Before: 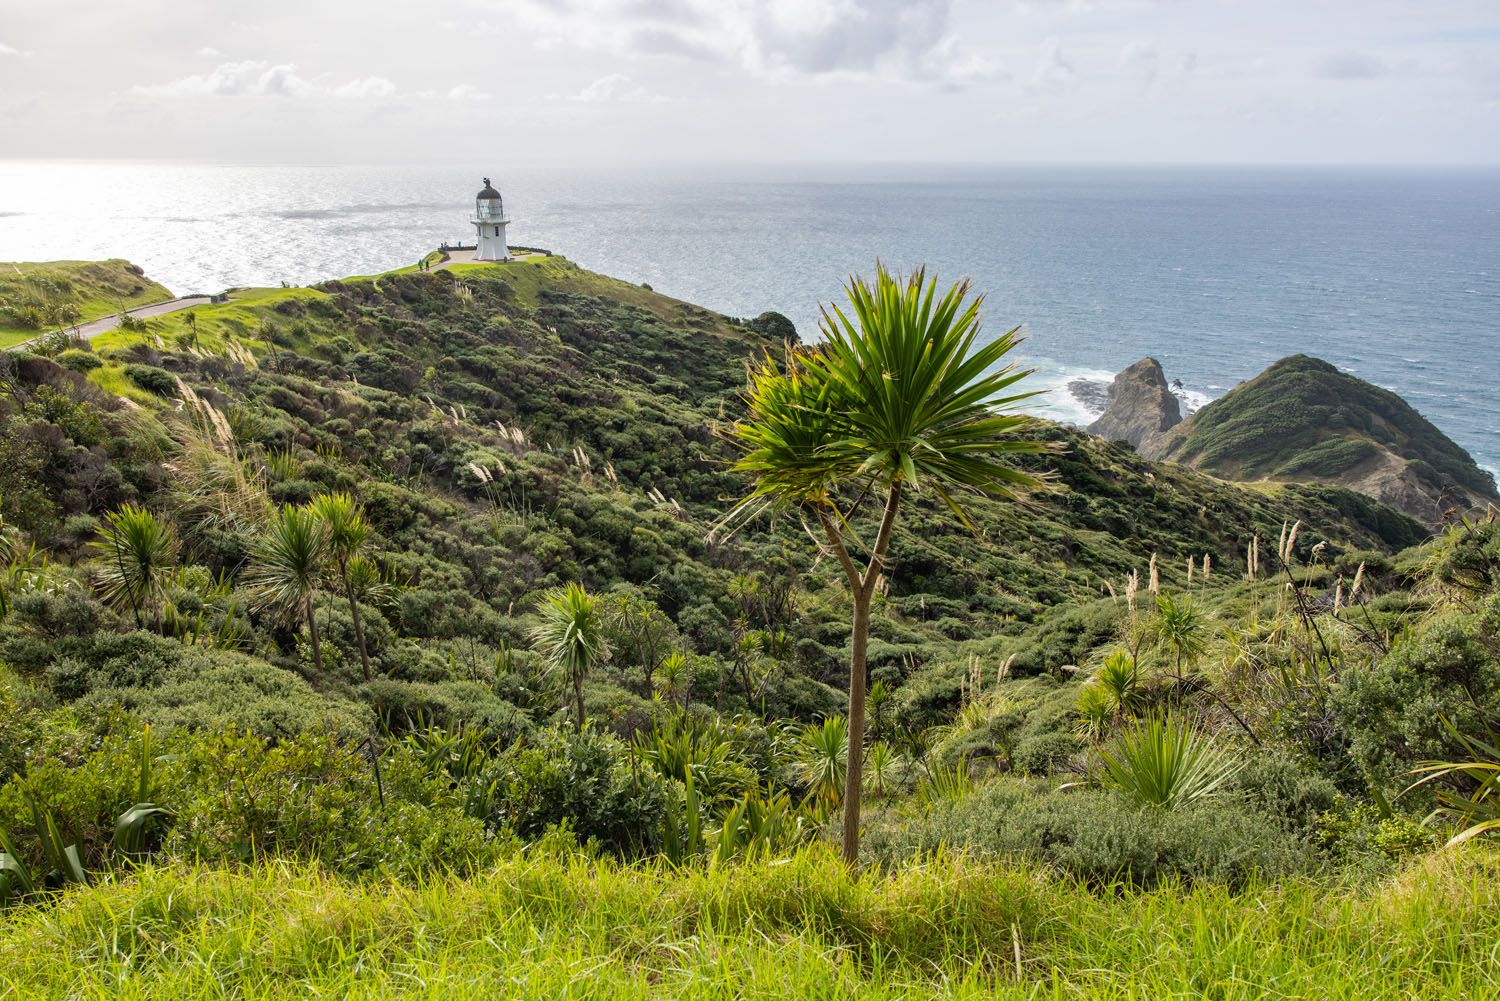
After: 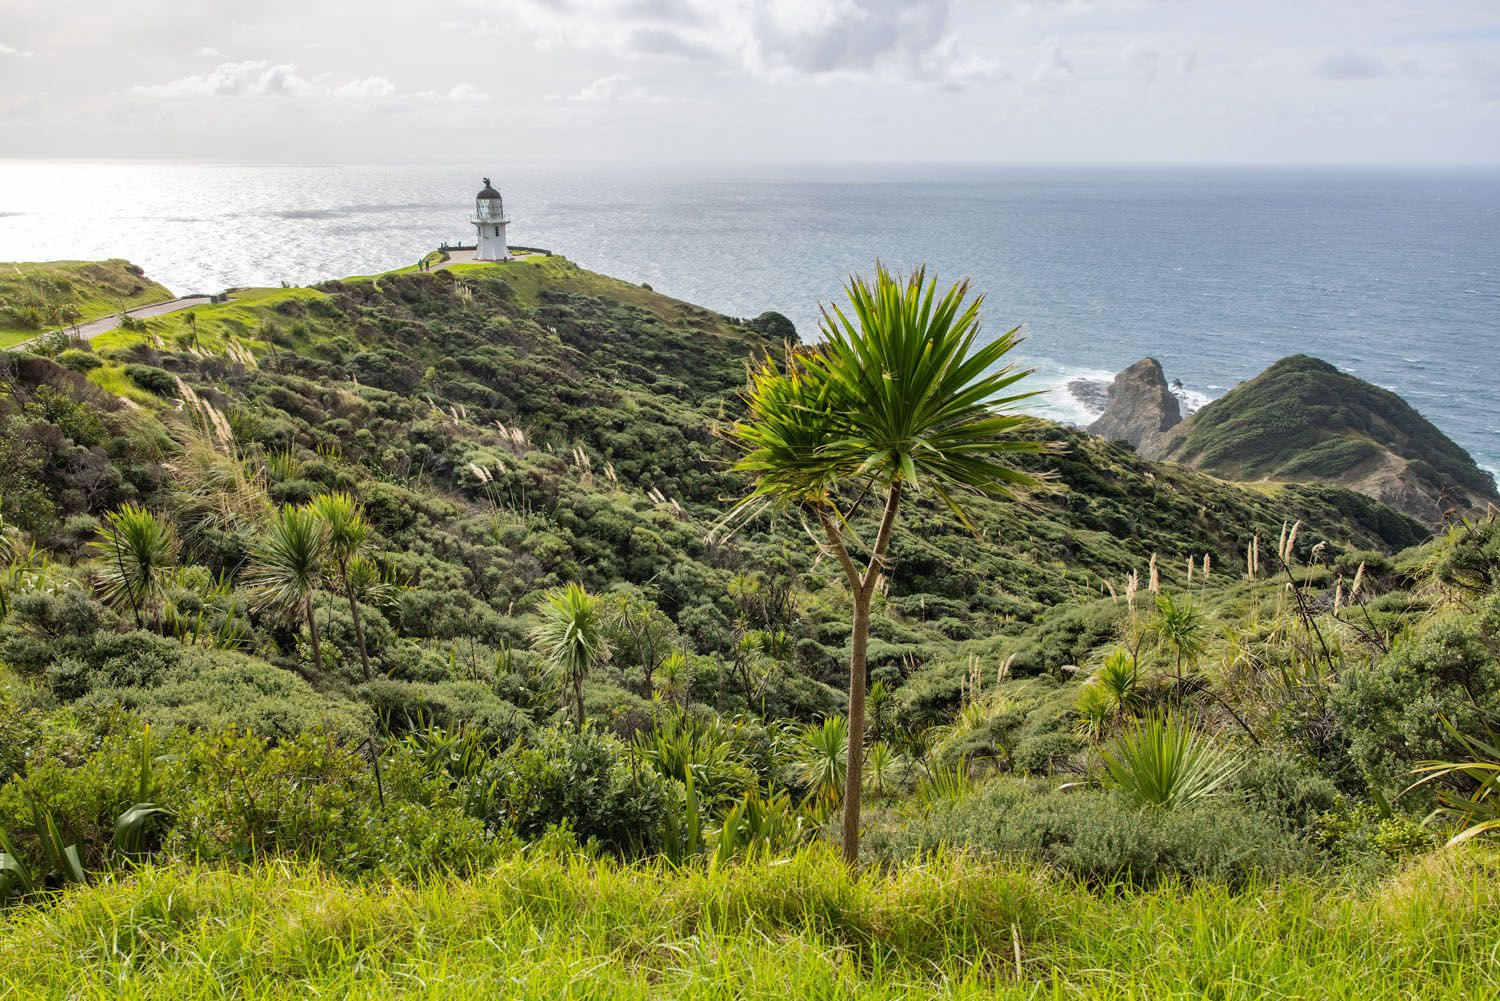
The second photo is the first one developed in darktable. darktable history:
shadows and highlights: shadows 76.29, highlights -23.12, soften with gaussian
